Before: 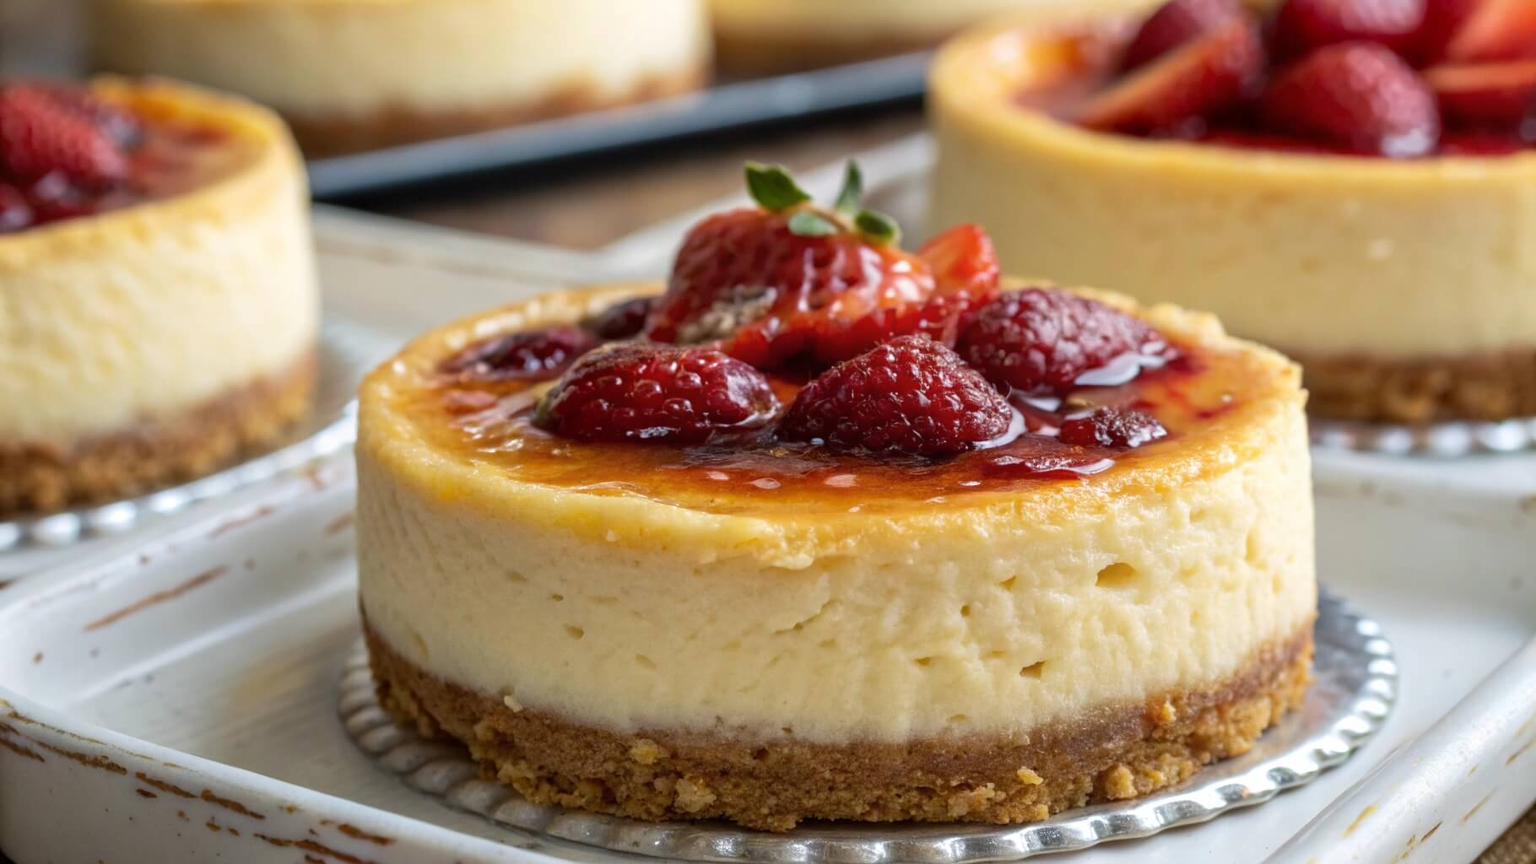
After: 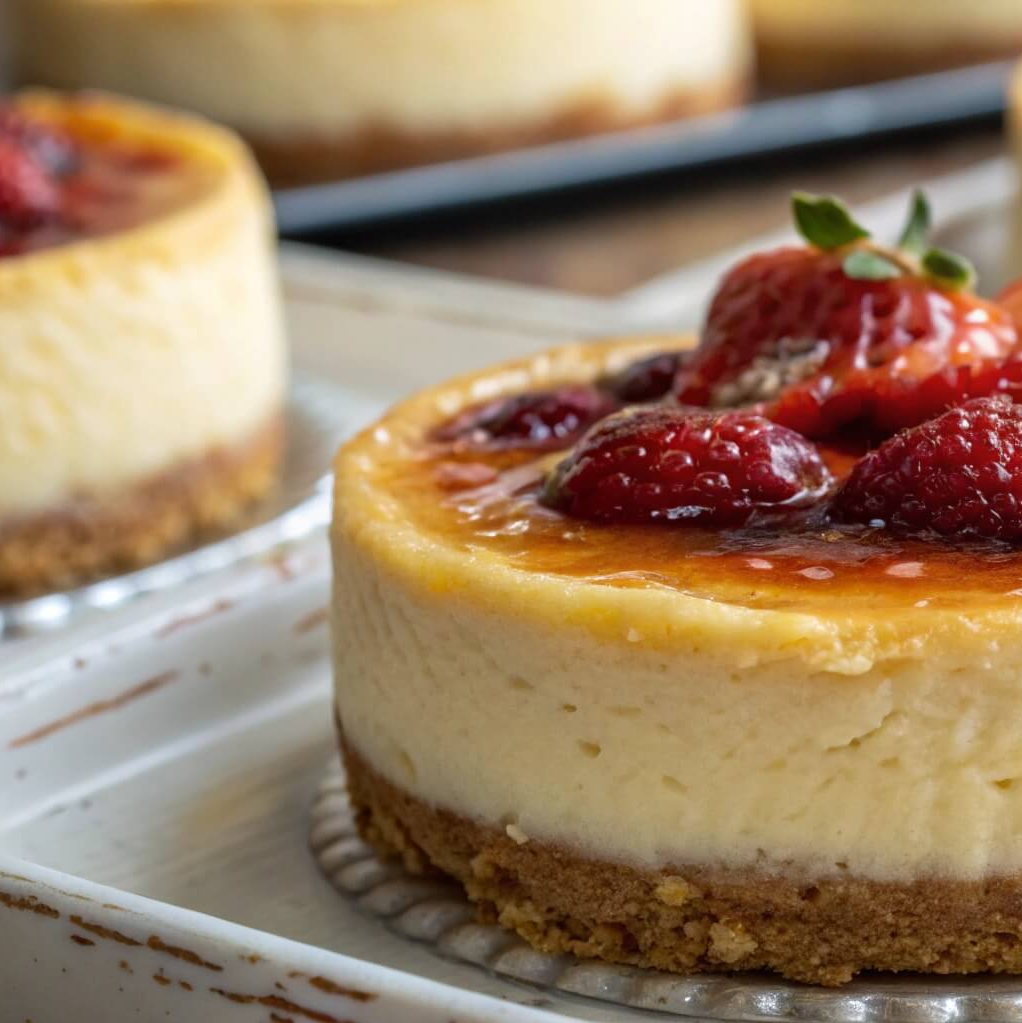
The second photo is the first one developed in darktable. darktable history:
crop: left 5.044%, right 38.759%
